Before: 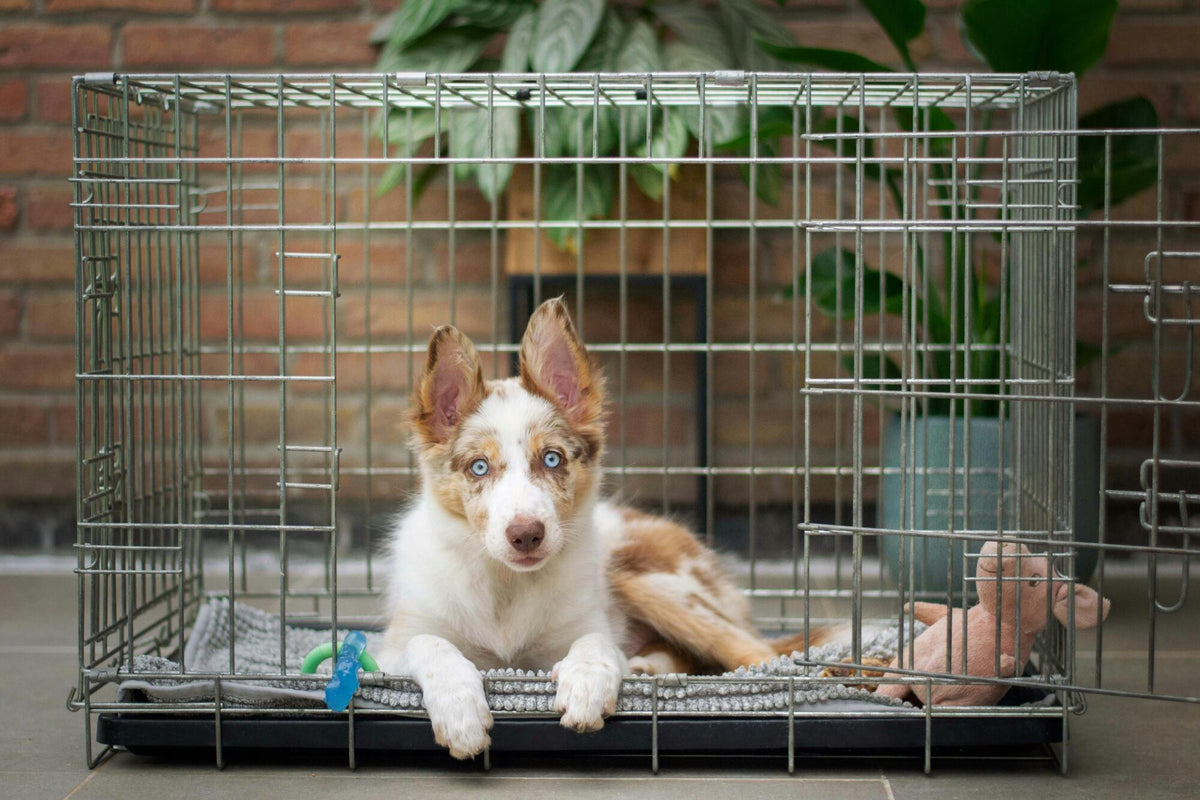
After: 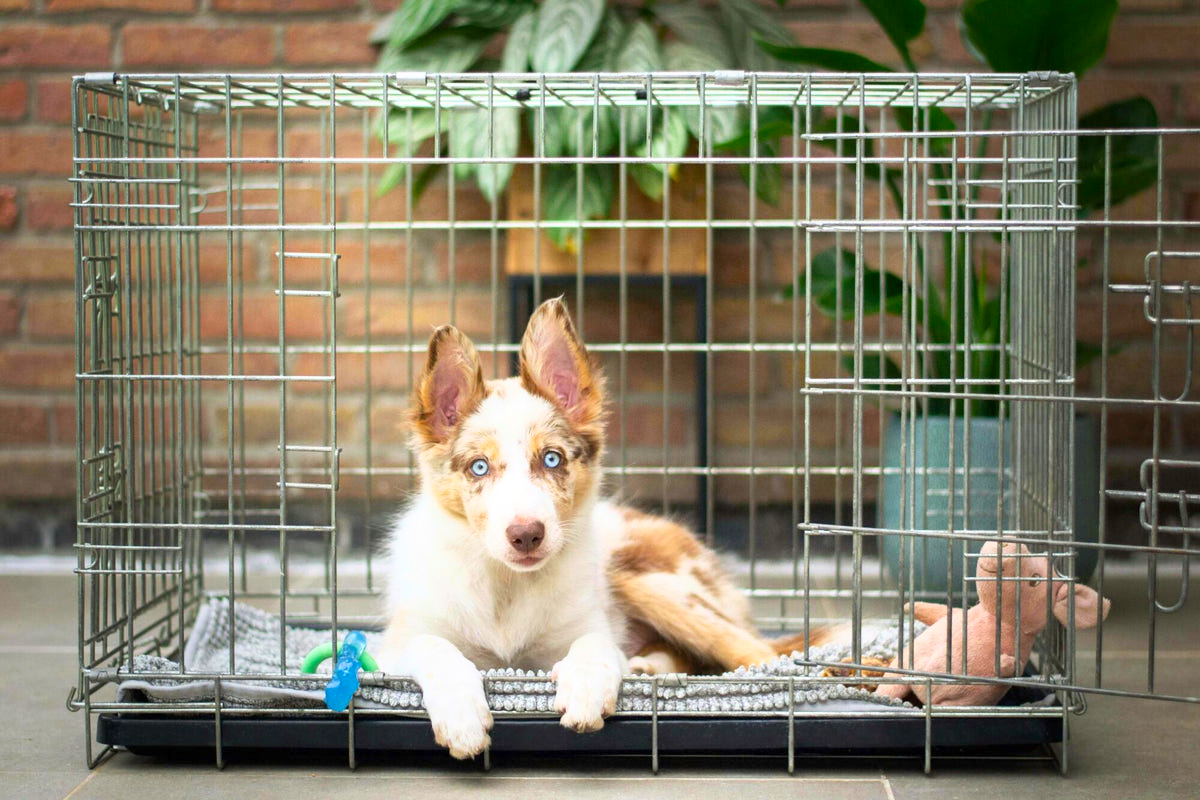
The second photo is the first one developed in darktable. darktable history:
base curve: curves: ch0 [(0, 0) (0.557, 0.834) (1, 1)]
color balance rgb: linear chroma grading › global chroma 3.45%, perceptual saturation grading › global saturation 11.24%, perceptual brilliance grading › global brilliance 3.04%, global vibrance 2.8%
